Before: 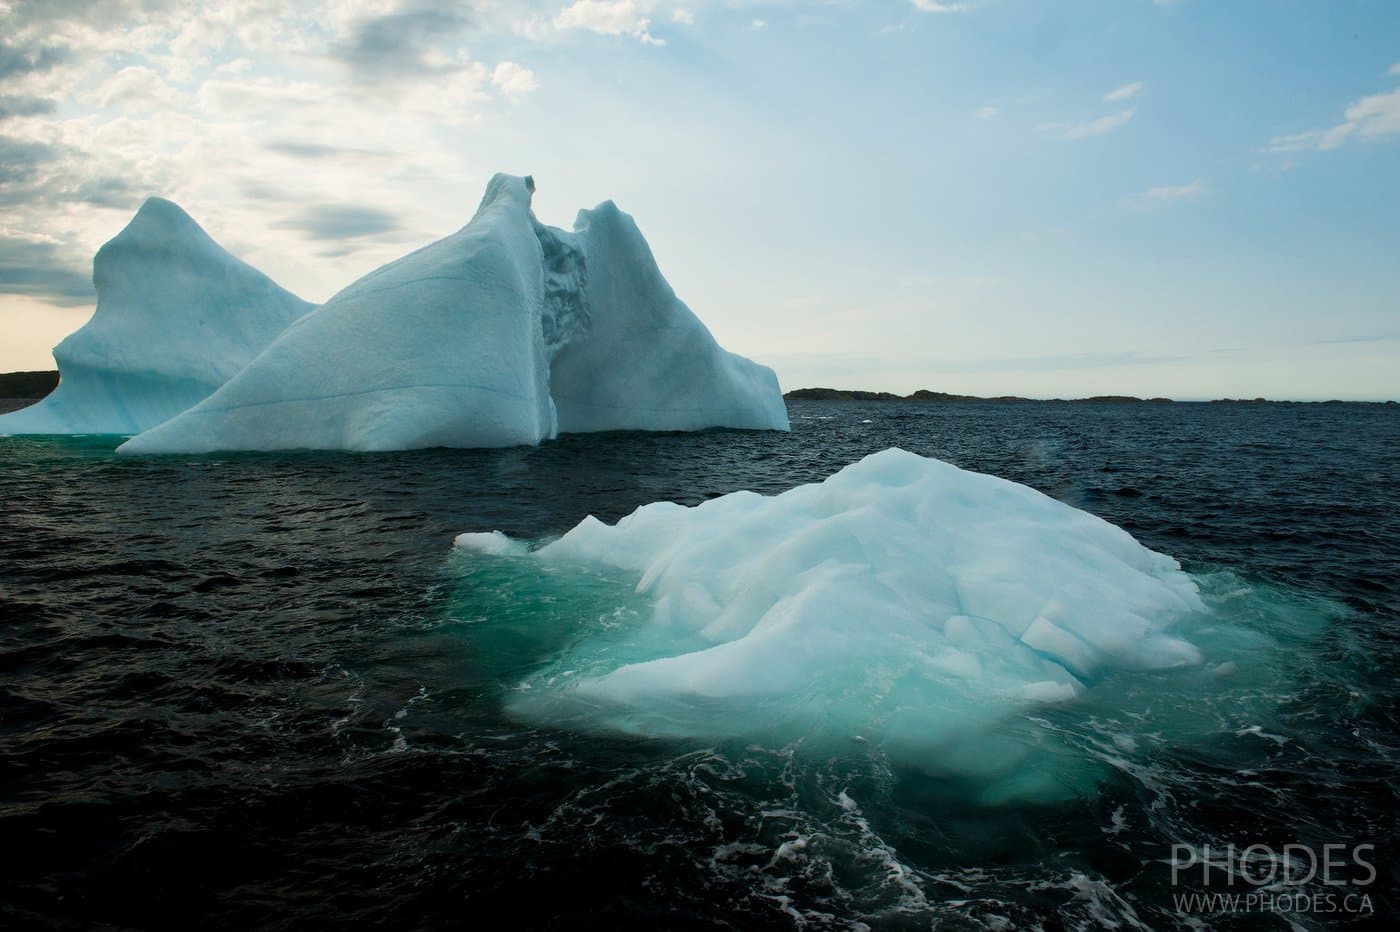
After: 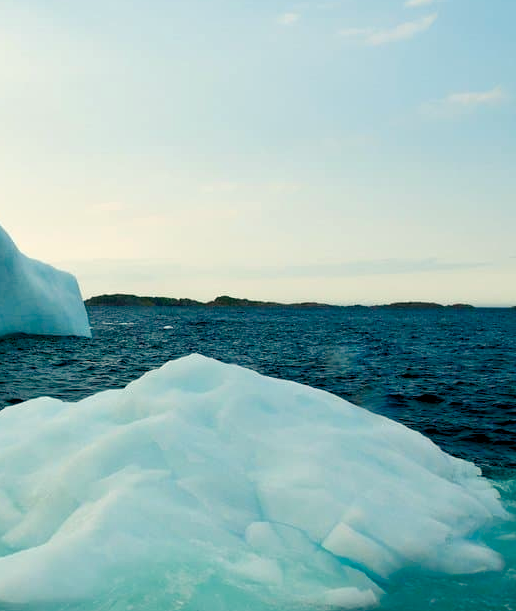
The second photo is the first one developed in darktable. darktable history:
exposure: black level correction 0, exposure 0.3 EV, compensate highlight preservation false
color balance rgb: shadows lift › chroma 3%, shadows lift › hue 240.84°, highlights gain › chroma 3%, highlights gain › hue 73.2°, global offset › luminance -0.5%, perceptual saturation grading › global saturation 20%, perceptual saturation grading › highlights -25%, perceptual saturation grading › shadows 50%, global vibrance 25.26%
tone equalizer: -7 EV 0.18 EV, -6 EV 0.12 EV, -5 EV 0.08 EV, -4 EV 0.04 EV, -2 EV -0.02 EV, -1 EV -0.04 EV, +0 EV -0.06 EV, luminance estimator HSV value / RGB max
crop and rotate: left 49.936%, top 10.094%, right 13.136%, bottom 24.256%
